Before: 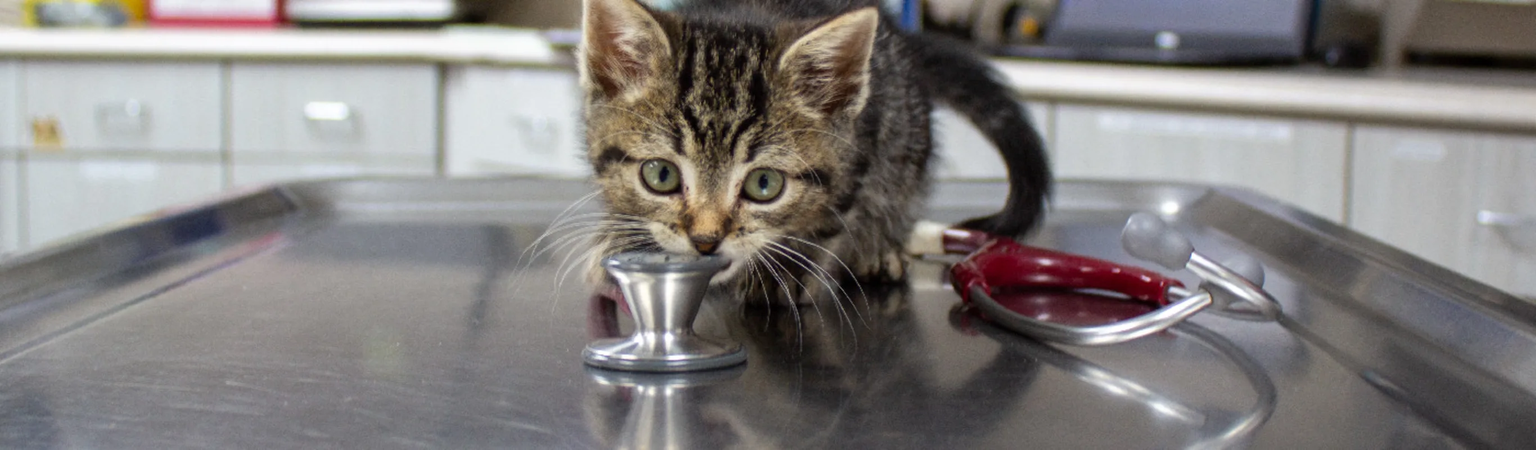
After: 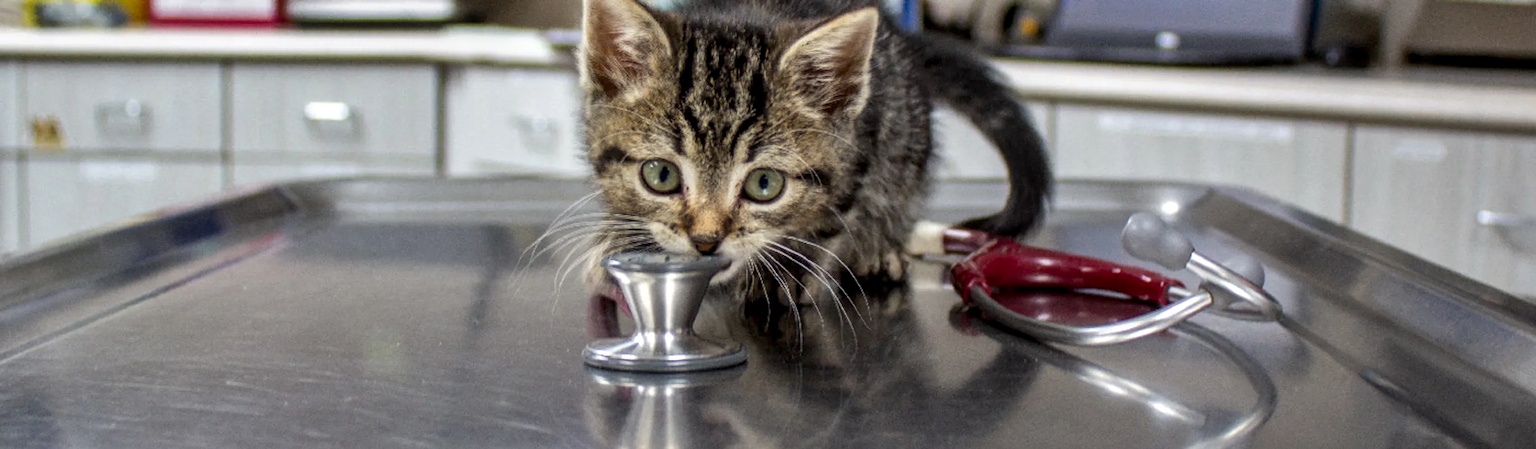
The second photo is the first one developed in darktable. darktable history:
sharpen: amount 0.203
shadows and highlights: shadows 43.88, white point adjustment -1.61, soften with gaussian
local contrast: detail 130%
